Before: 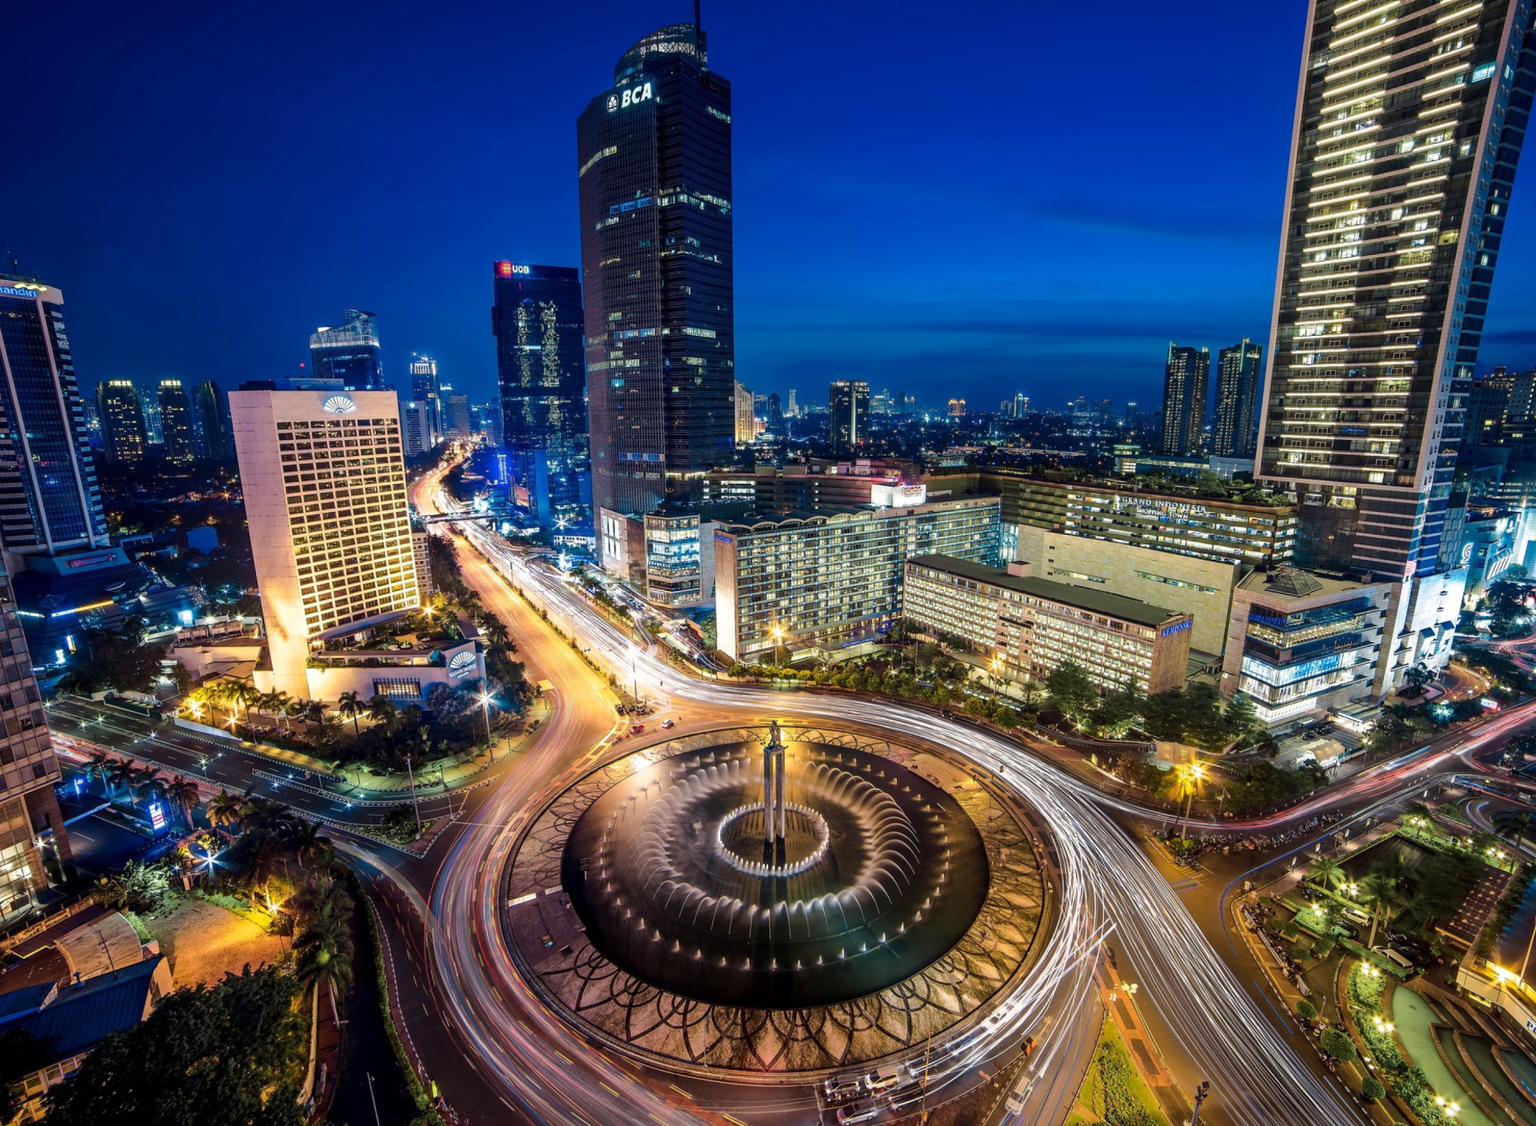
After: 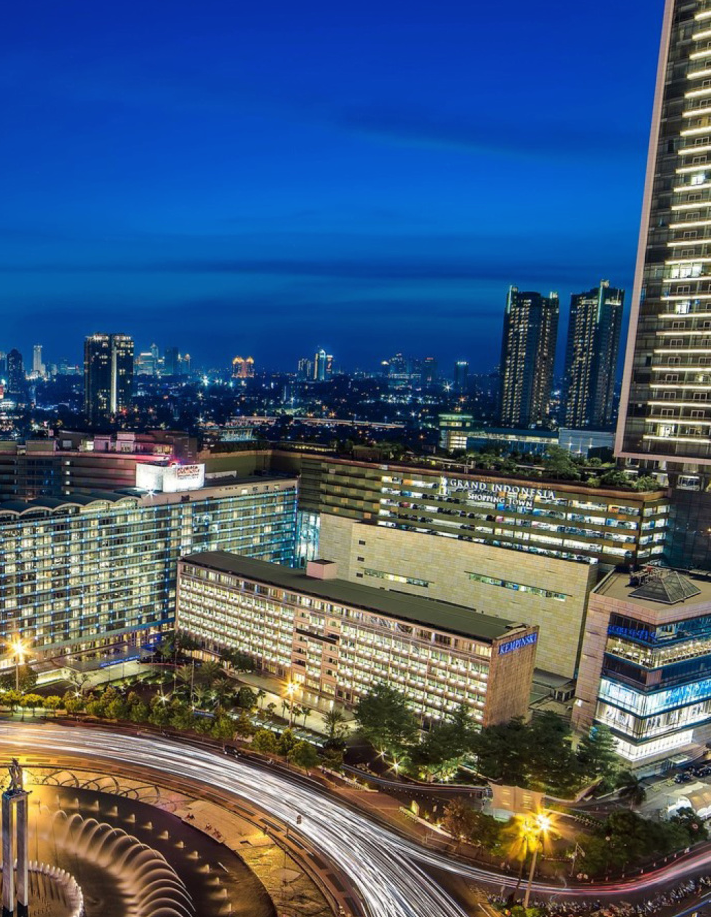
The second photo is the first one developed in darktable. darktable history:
crop and rotate: left 49.677%, top 10.133%, right 13.264%, bottom 24.674%
shadows and highlights: shadows 20.94, highlights -82.75, soften with gaussian
